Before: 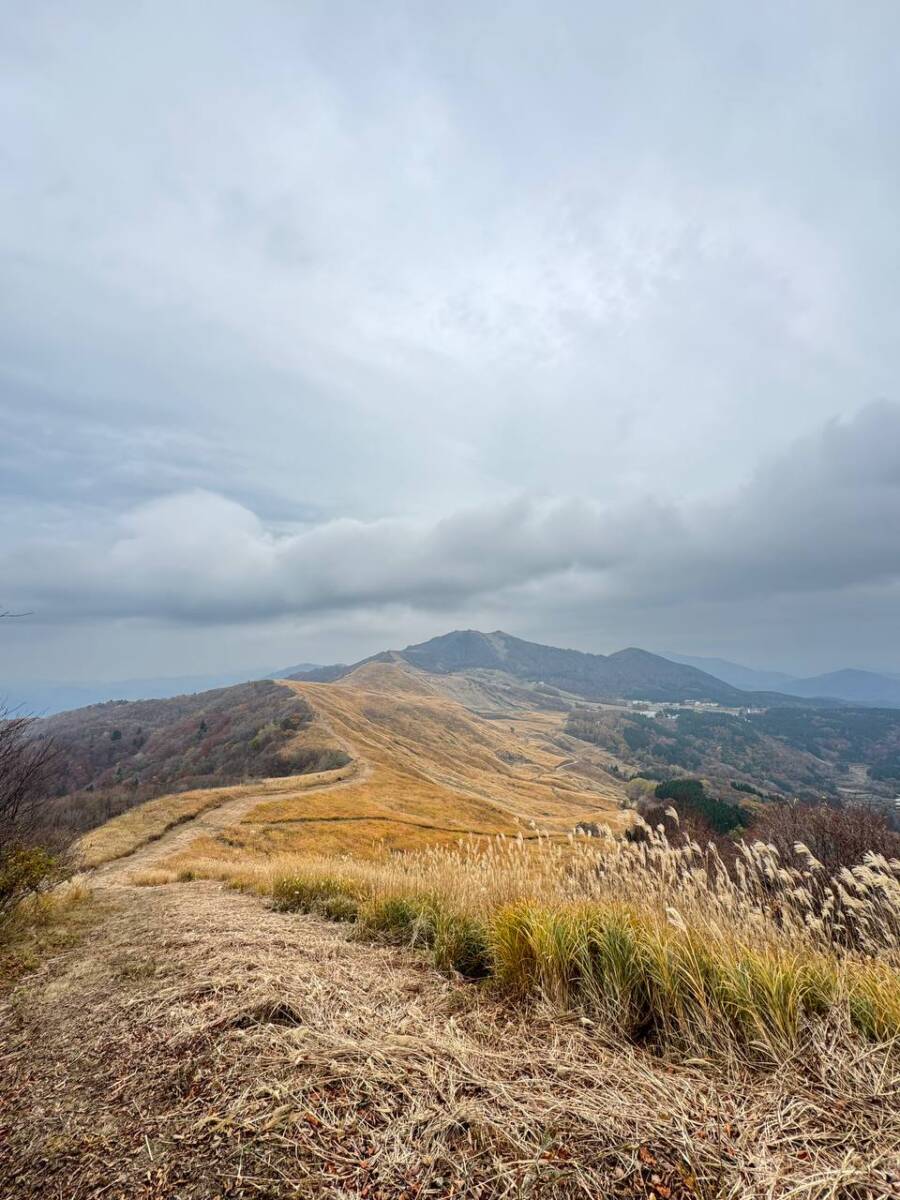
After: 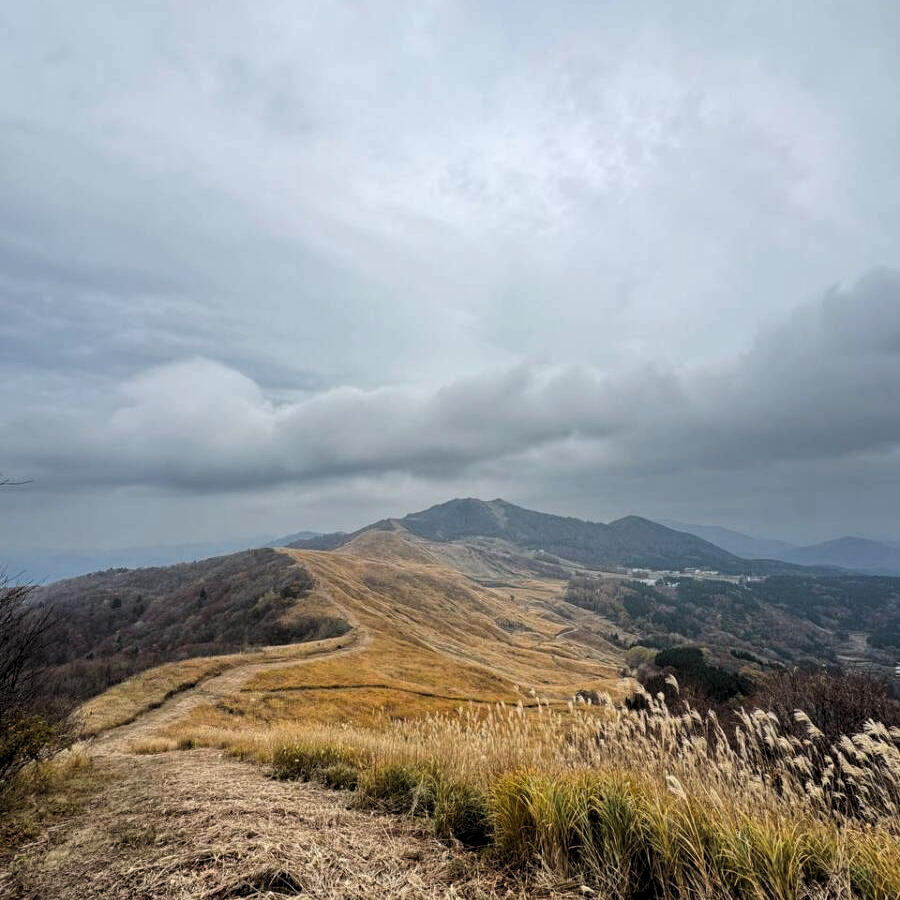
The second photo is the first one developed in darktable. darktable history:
crop: top 11.038%, bottom 13.962%
levels: levels [0.116, 0.574, 1]
tone curve: curves: ch0 [(0, 0) (0.003, 0.003) (0.011, 0.011) (0.025, 0.025) (0.044, 0.044) (0.069, 0.069) (0.1, 0.099) (0.136, 0.135) (0.177, 0.176) (0.224, 0.223) (0.277, 0.275) (0.335, 0.333) (0.399, 0.396) (0.468, 0.465) (0.543, 0.545) (0.623, 0.625) (0.709, 0.71) (0.801, 0.801) (0.898, 0.898) (1, 1)], preserve colors none
